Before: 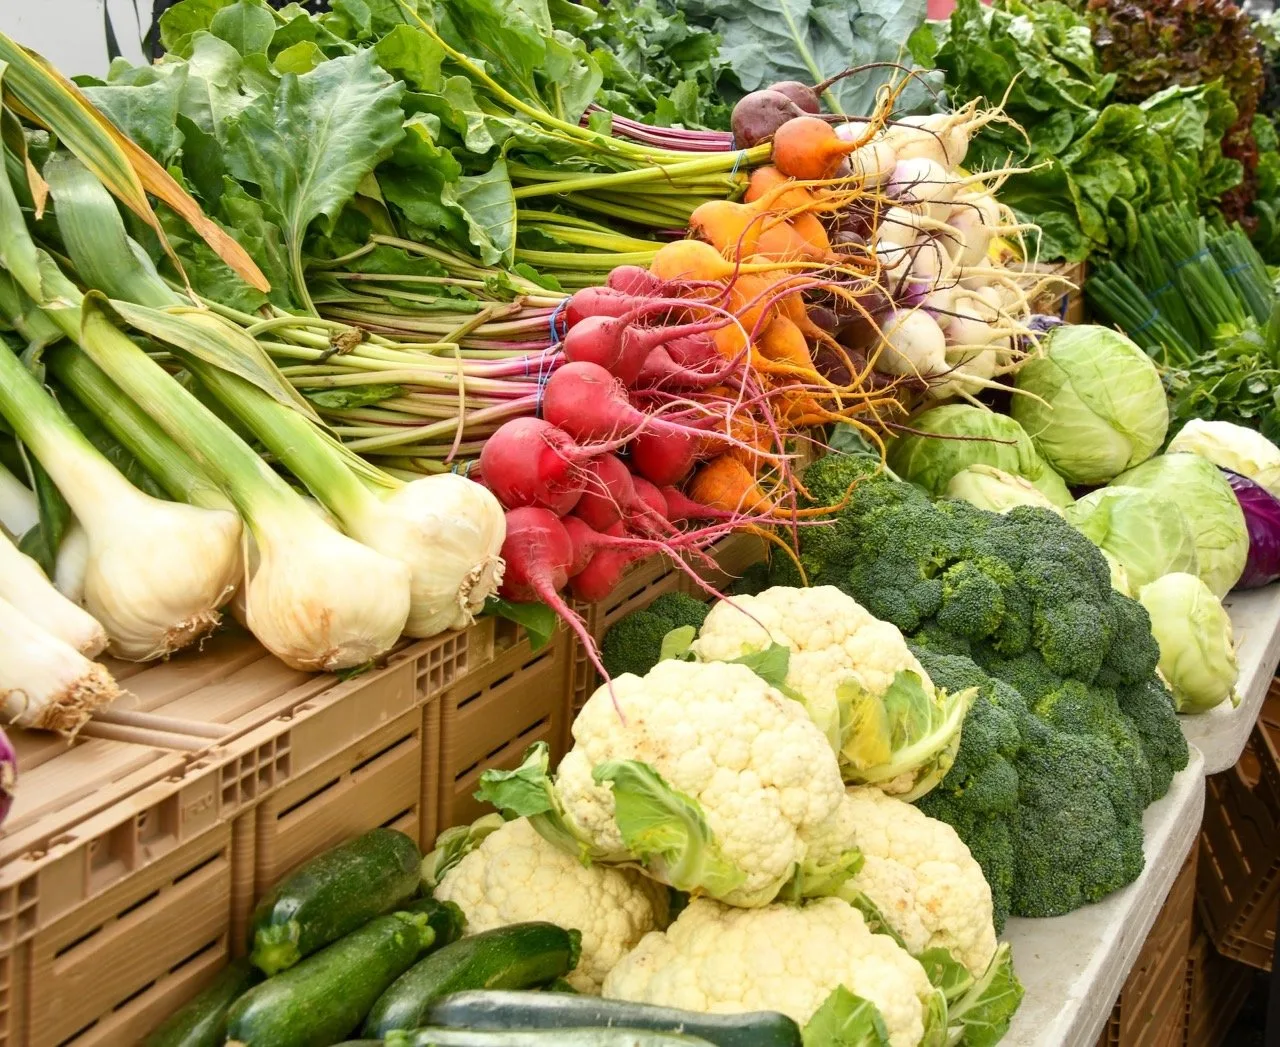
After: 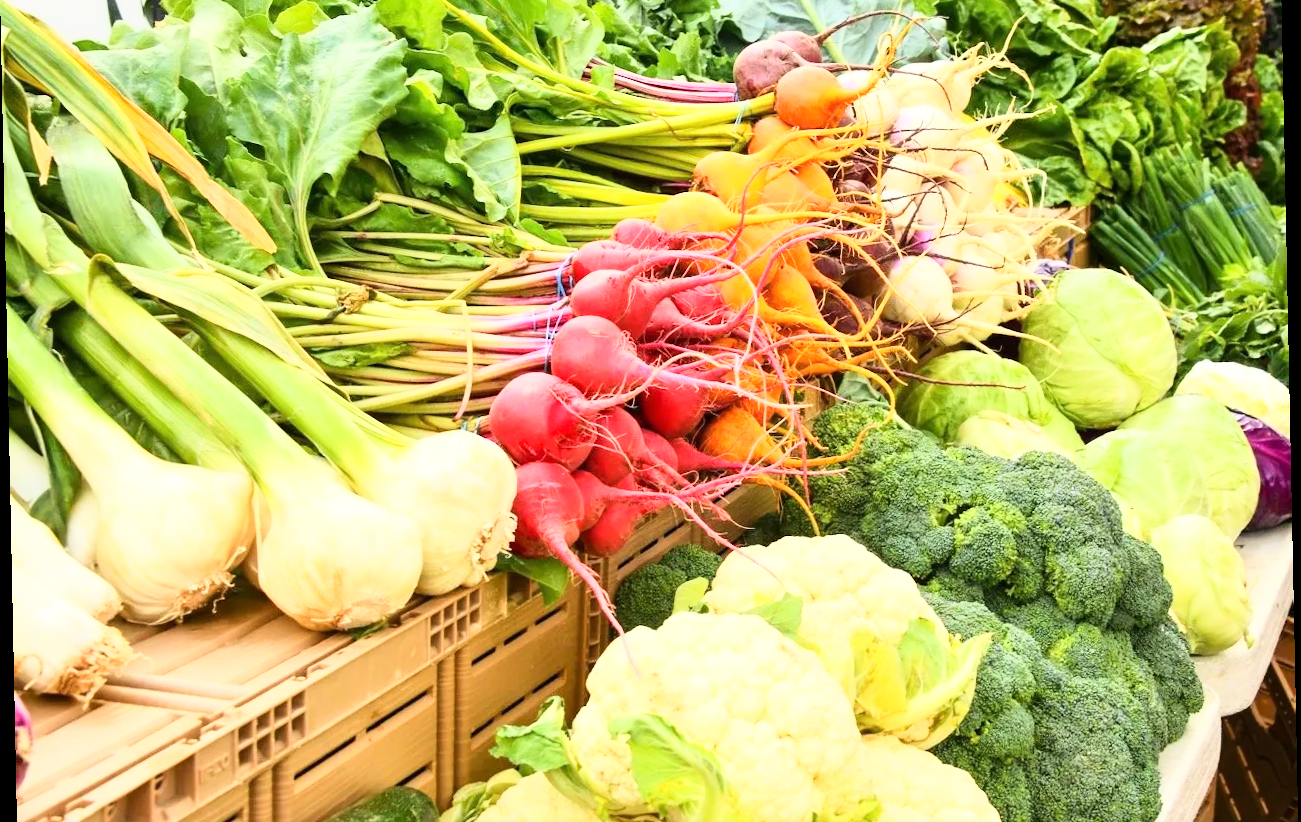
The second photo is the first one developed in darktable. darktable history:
base curve: curves: ch0 [(0, 0) (0.018, 0.026) (0.143, 0.37) (0.33, 0.731) (0.458, 0.853) (0.735, 0.965) (0.905, 0.986) (1, 1)]
rotate and perspective: rotation -1.17°, automatic cropping off
crop: top 5.667%, bottom 17.637%
